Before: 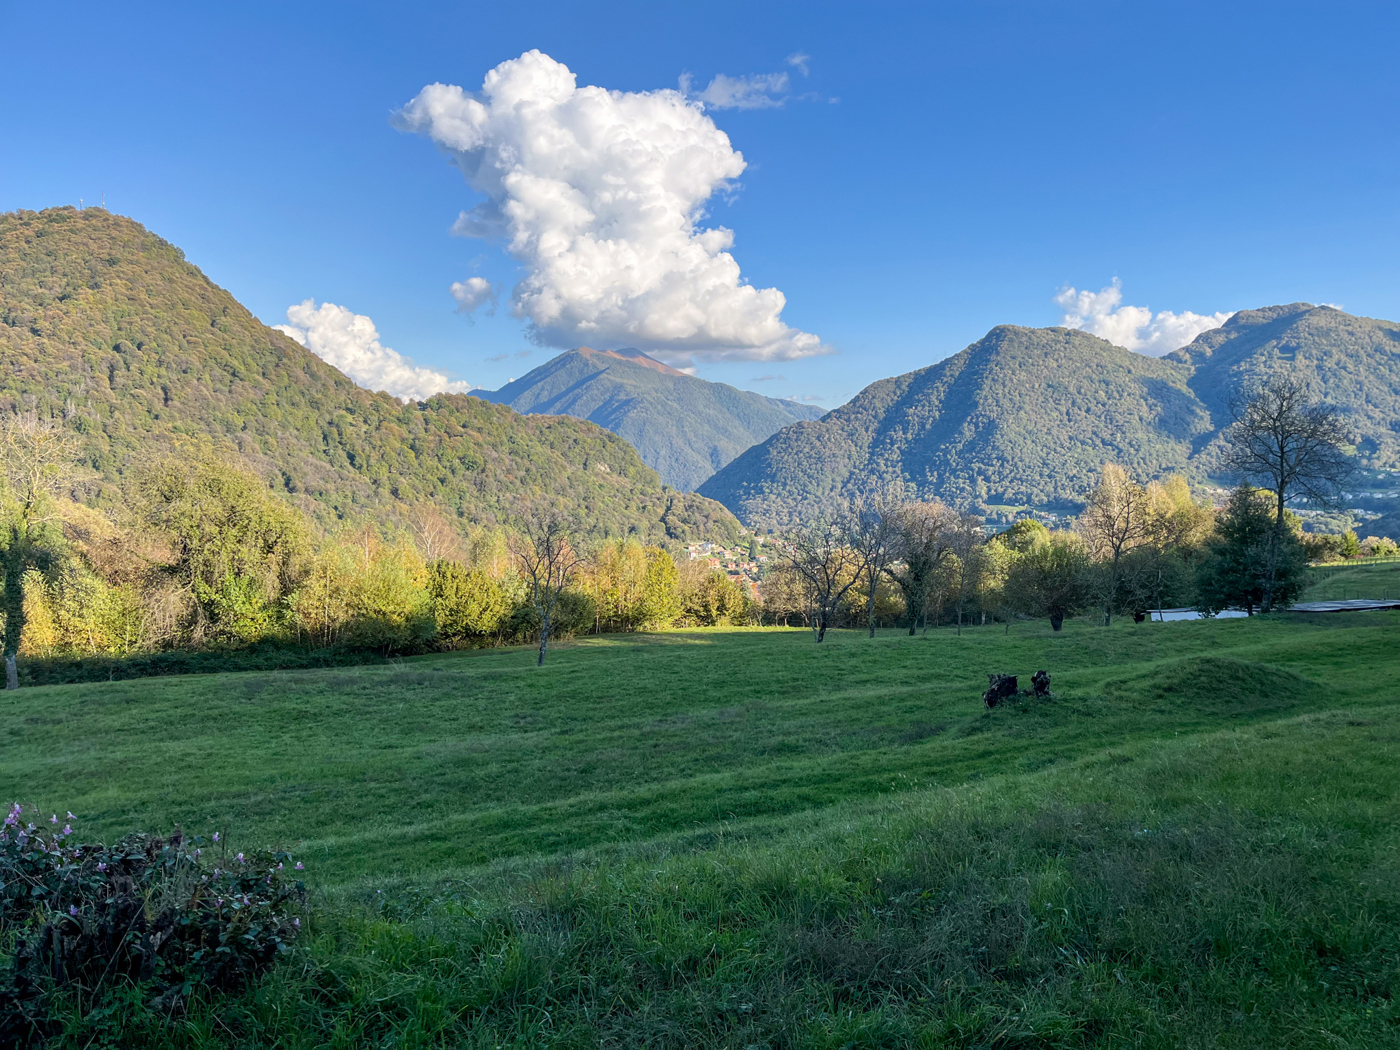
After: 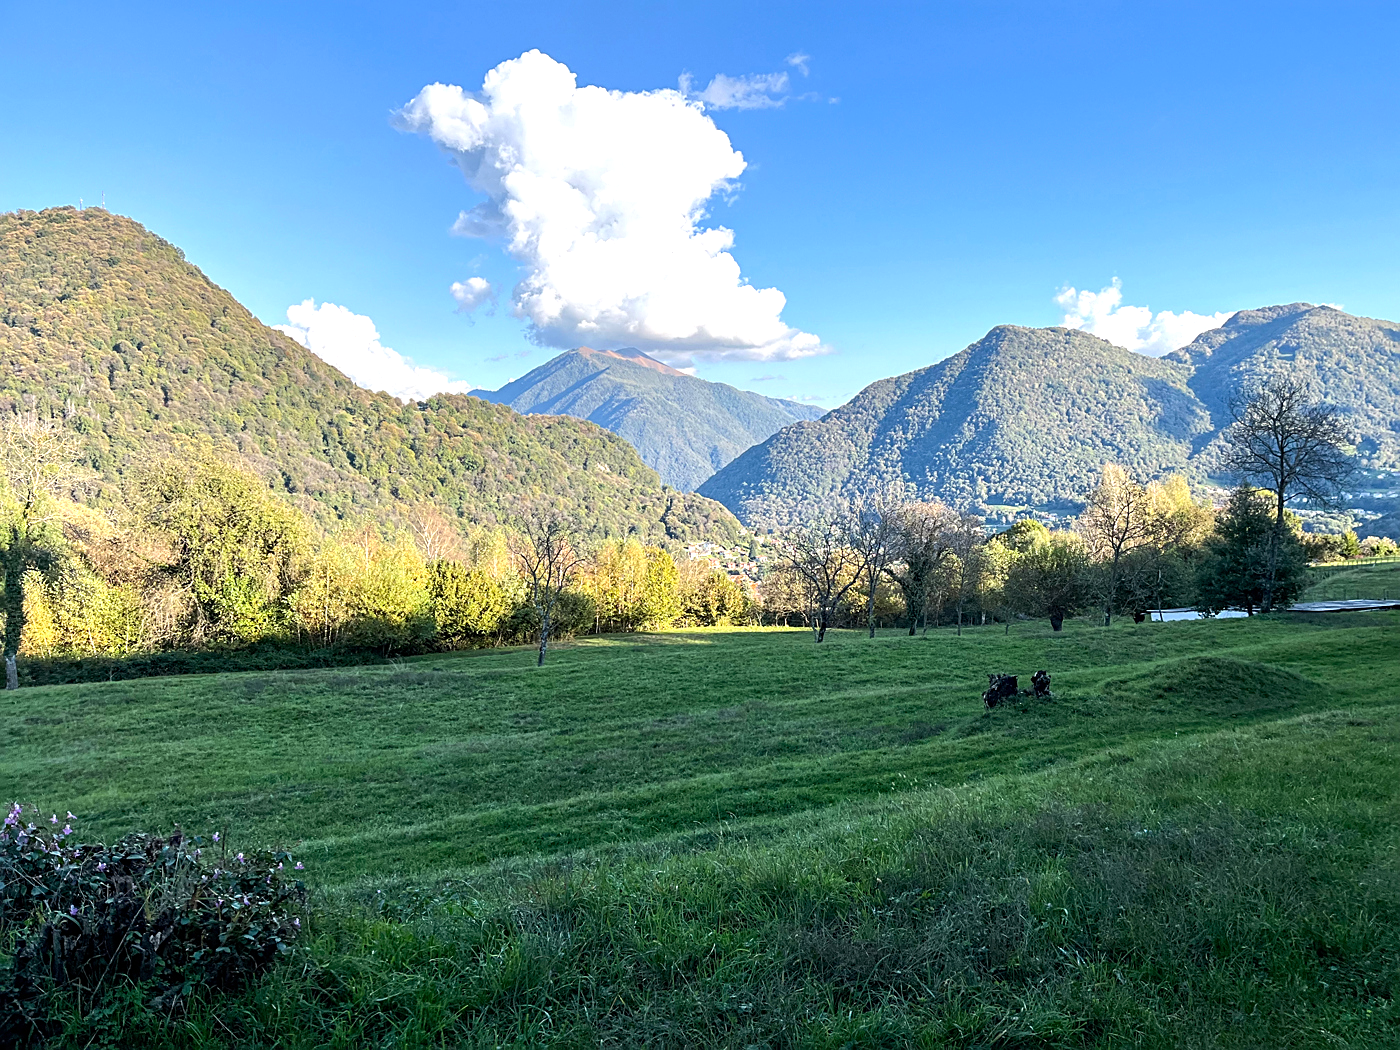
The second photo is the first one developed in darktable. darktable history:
exposure: exposure 0.291 EV, compensate highlight preservation false
sharpen: on, module defaults
tone equalizer: -8 EV -0.393 EV, -7 EV -0.377 EV, -6 EV -0.304 EV, -5 EV -0.218 EV, -3 EV 0.203 EV, -2 EV 0.348 EV, -1 EV 0.391 EV, +0 EV 0.413 EV, edges refinement/feathering 500, mask exposure compensation -1.24 EV, preserve details no
